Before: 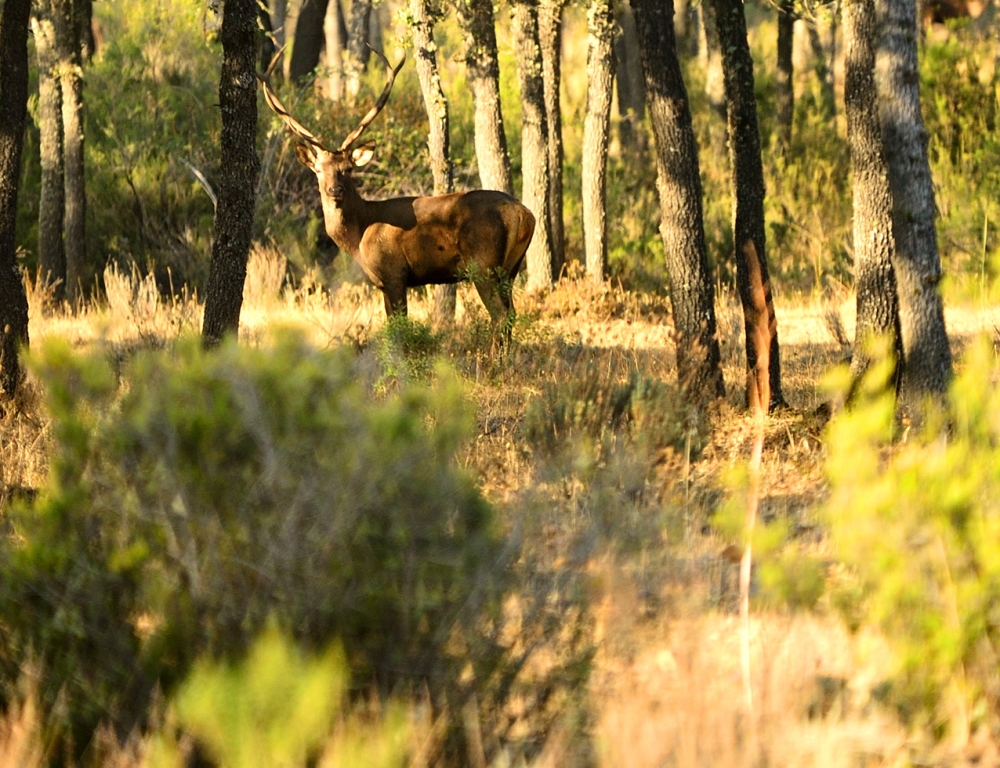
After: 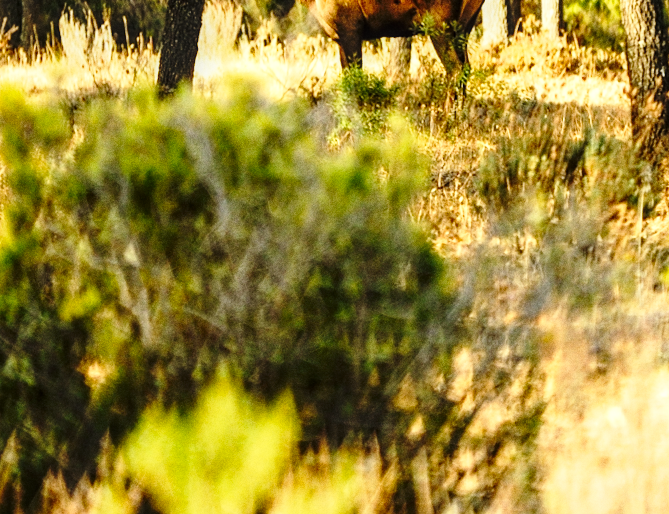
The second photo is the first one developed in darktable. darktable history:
crop and rotate: angle -0.82°, left 3.85%, top 31.828%, right 27.992%
base curve: curves: ch0 [(0, 0) (0.04, 0.03) (0.133, 0.232) (0.448, 0.748) (0.843, 0.968) (1, 1)], preserve colors none
grain: coarseness 22.88 ISO
local contrast: on, module defaults
